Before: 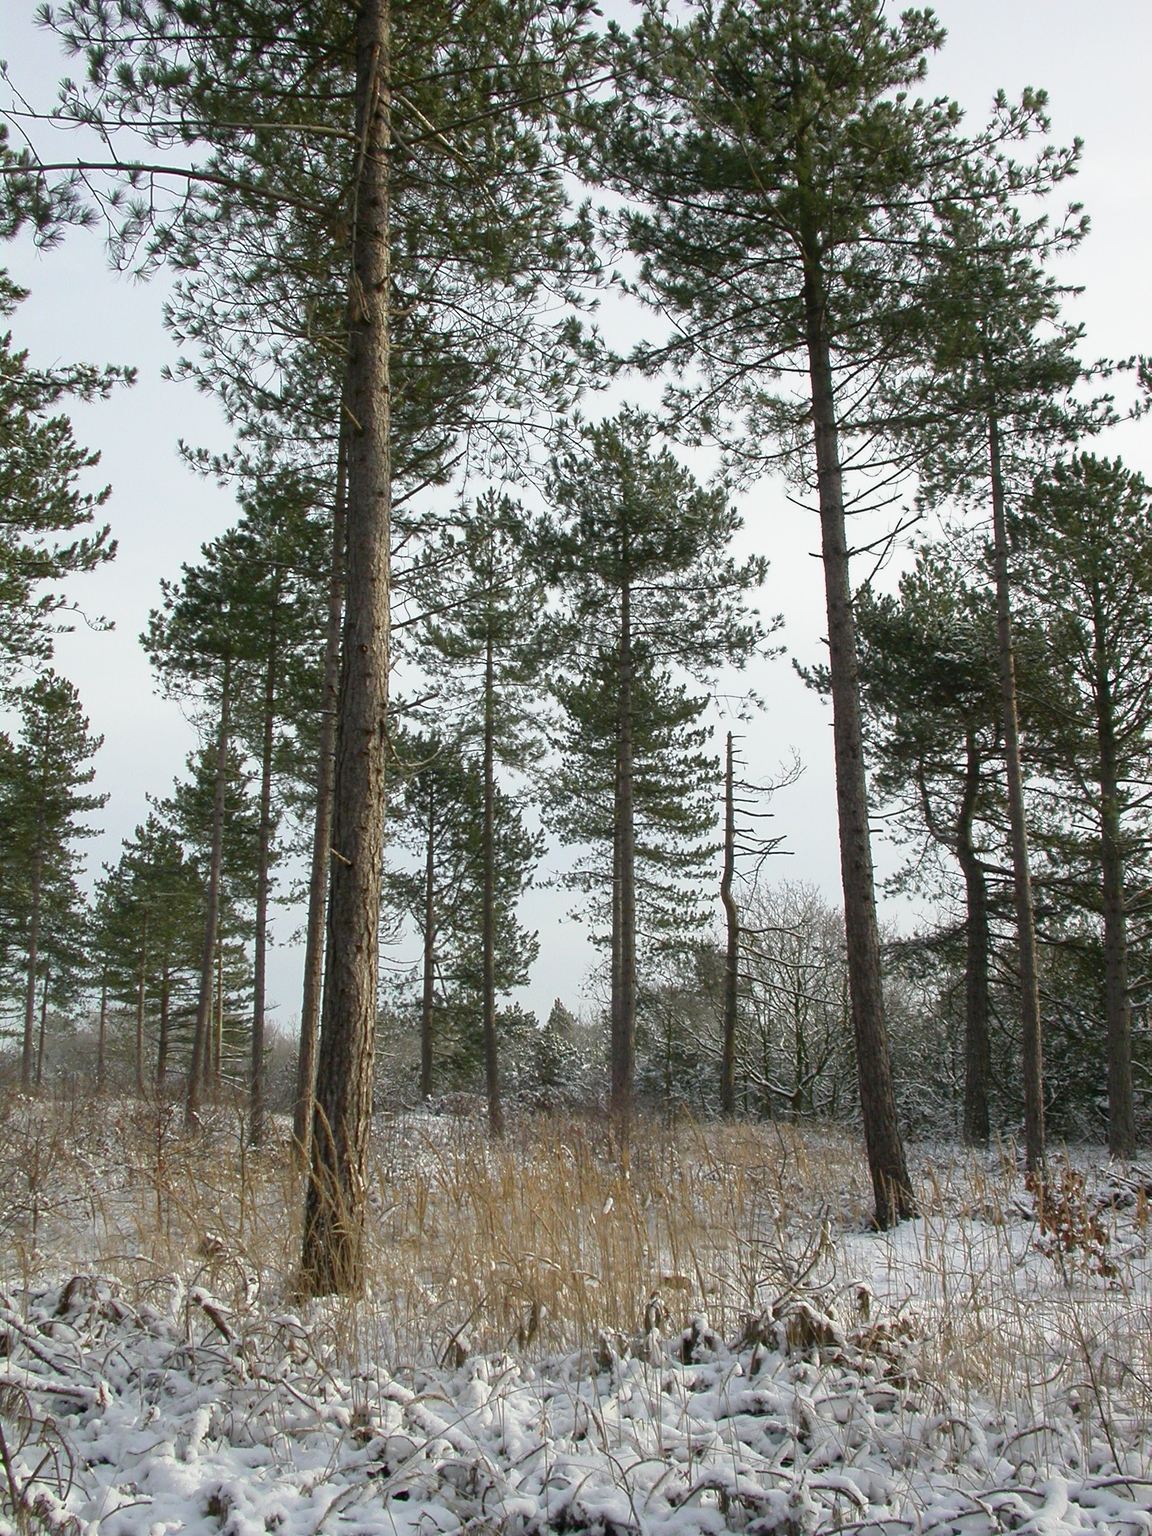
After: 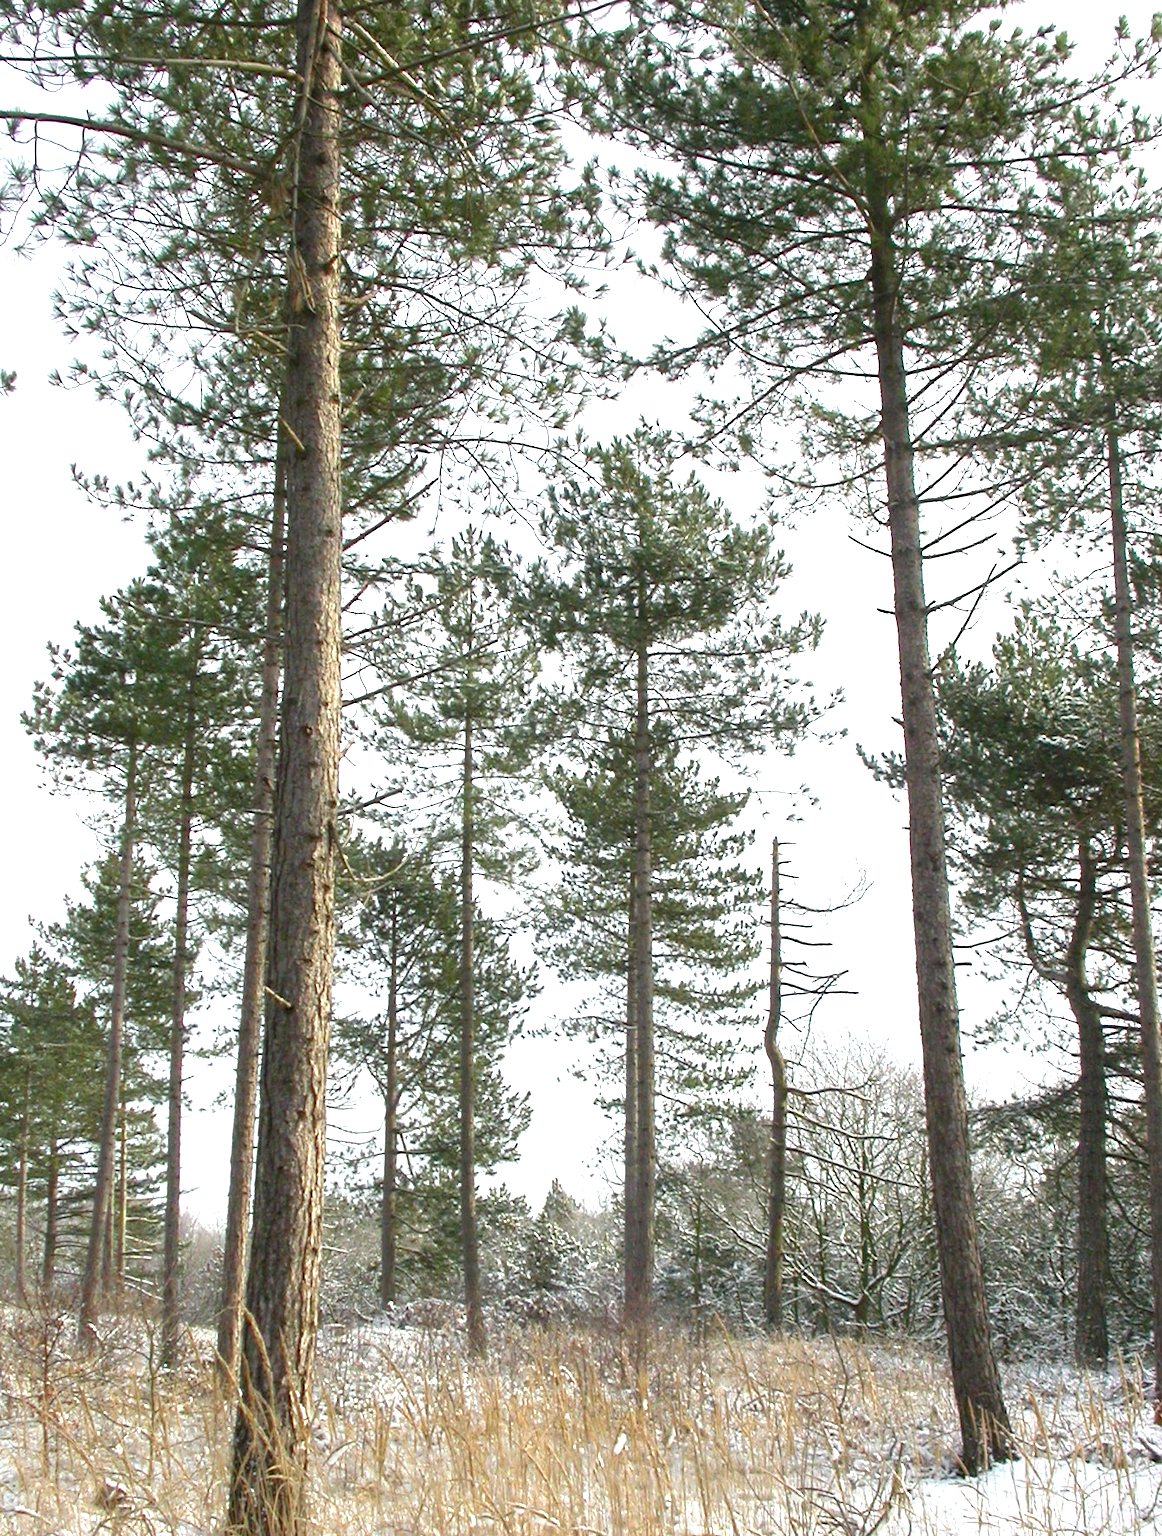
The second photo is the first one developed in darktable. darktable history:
exposure: black level correction 0, exposure 1.2 EV, compensate exposure bias true, compensate highlight preservation false
crop and rotate: left 10.77%, top 5.1%, right 10.41%, bottom 16.76%
